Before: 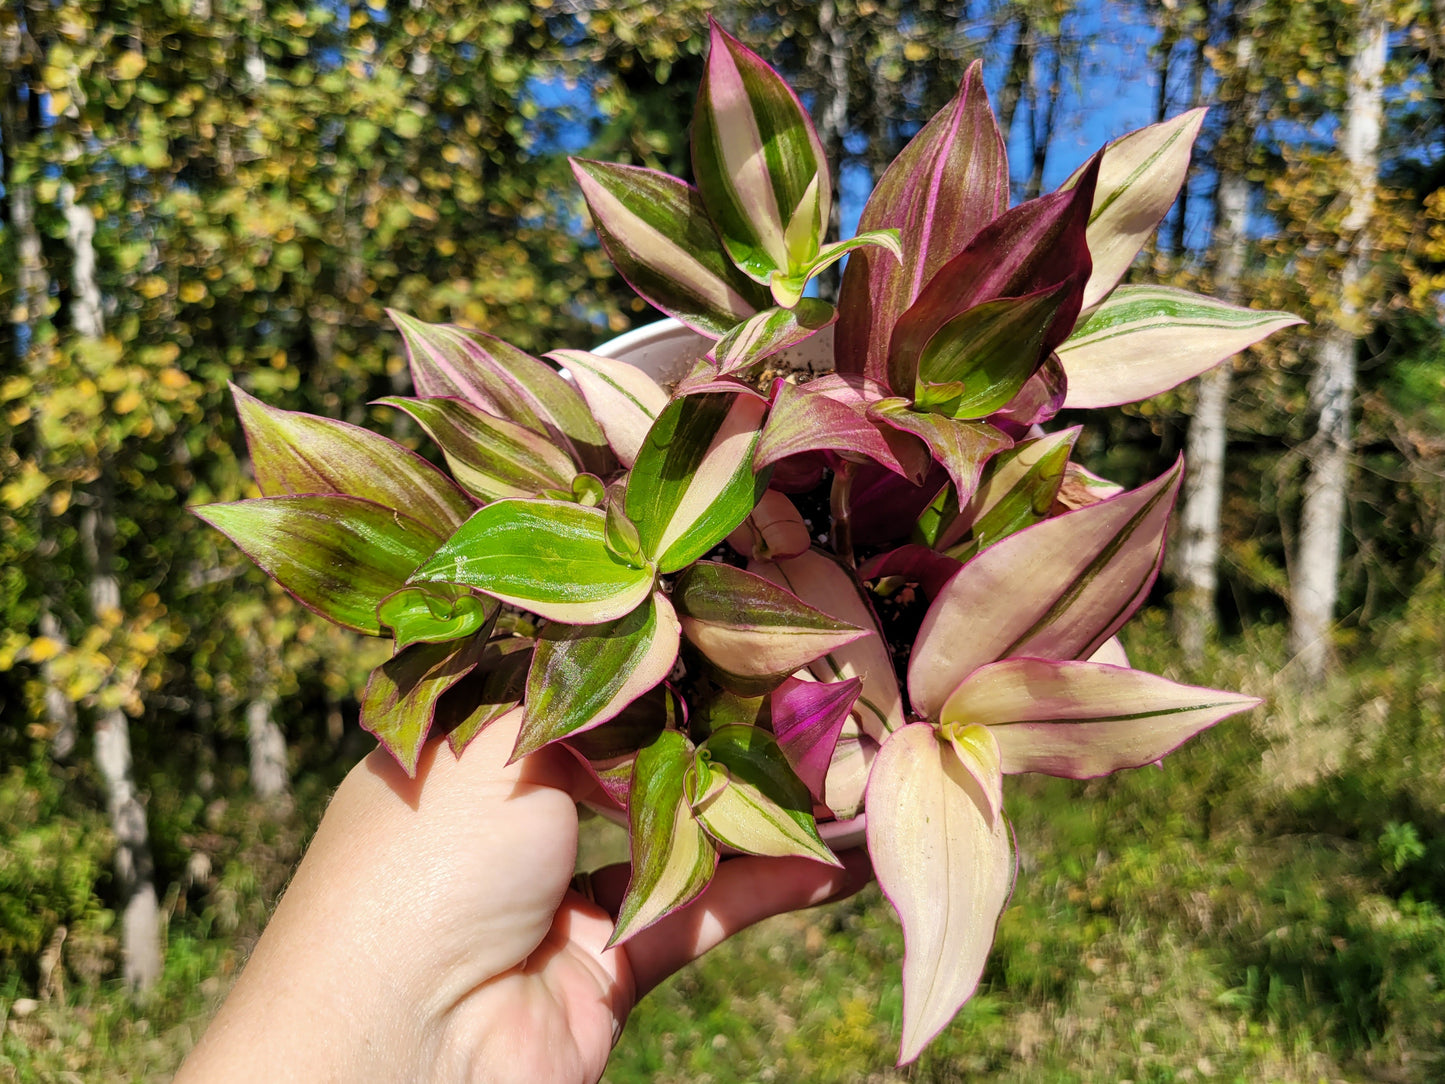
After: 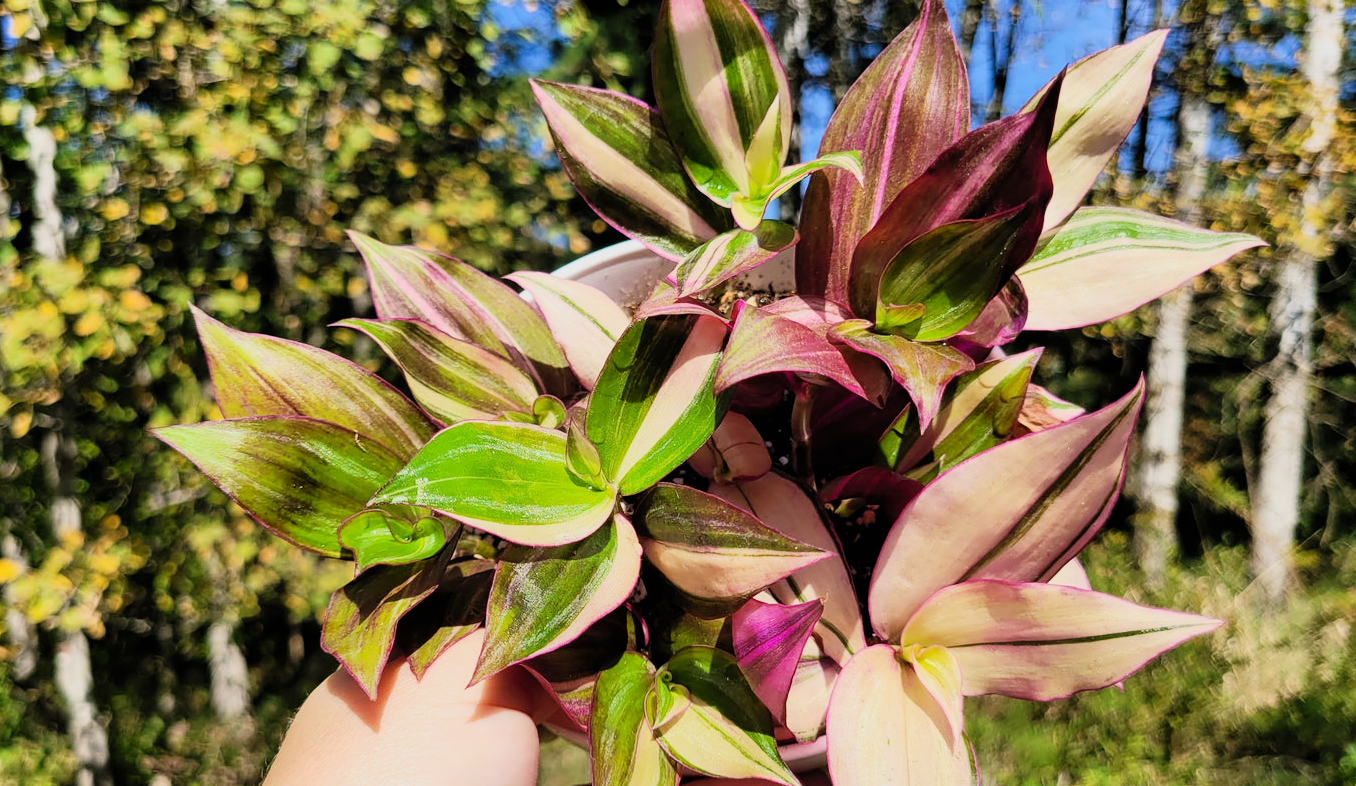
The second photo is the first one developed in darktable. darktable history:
filmic rgb: black relative exposure -7.65 EV, white relative exposure 4.56 EV, hardness 3.61, contrast 1.05
contrast brightness saturation: contrast 0.2, brightness 0.15, saturation 0.14
crop: left 2.737%, top 7.287%, right 3.421%, bottom 20.179%
